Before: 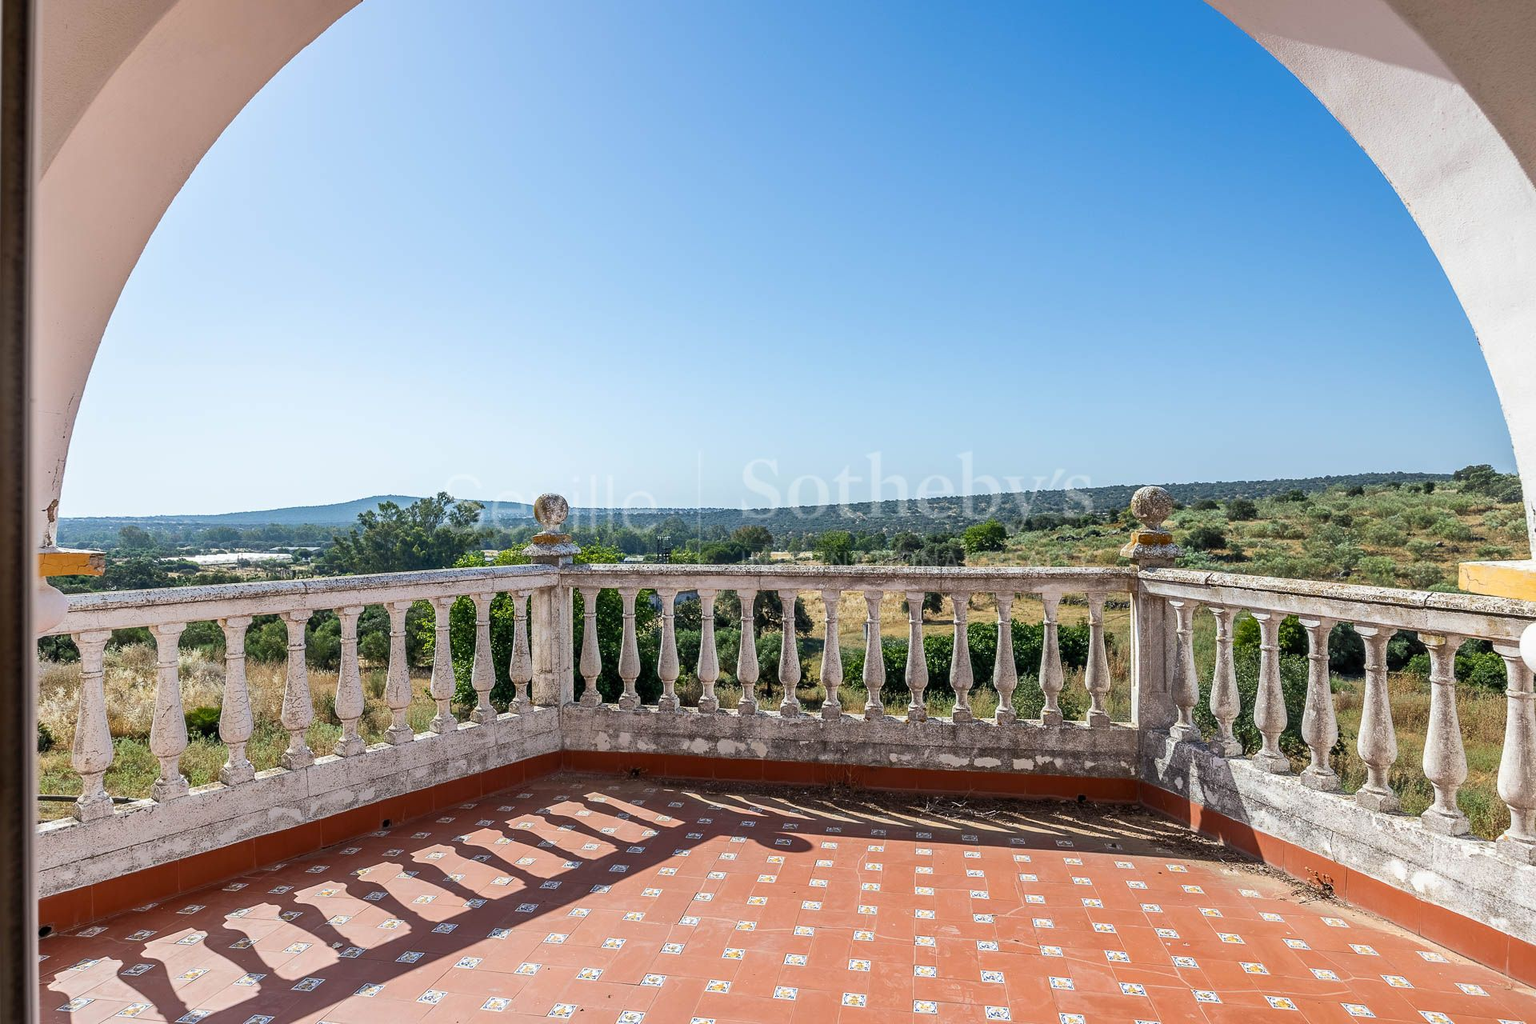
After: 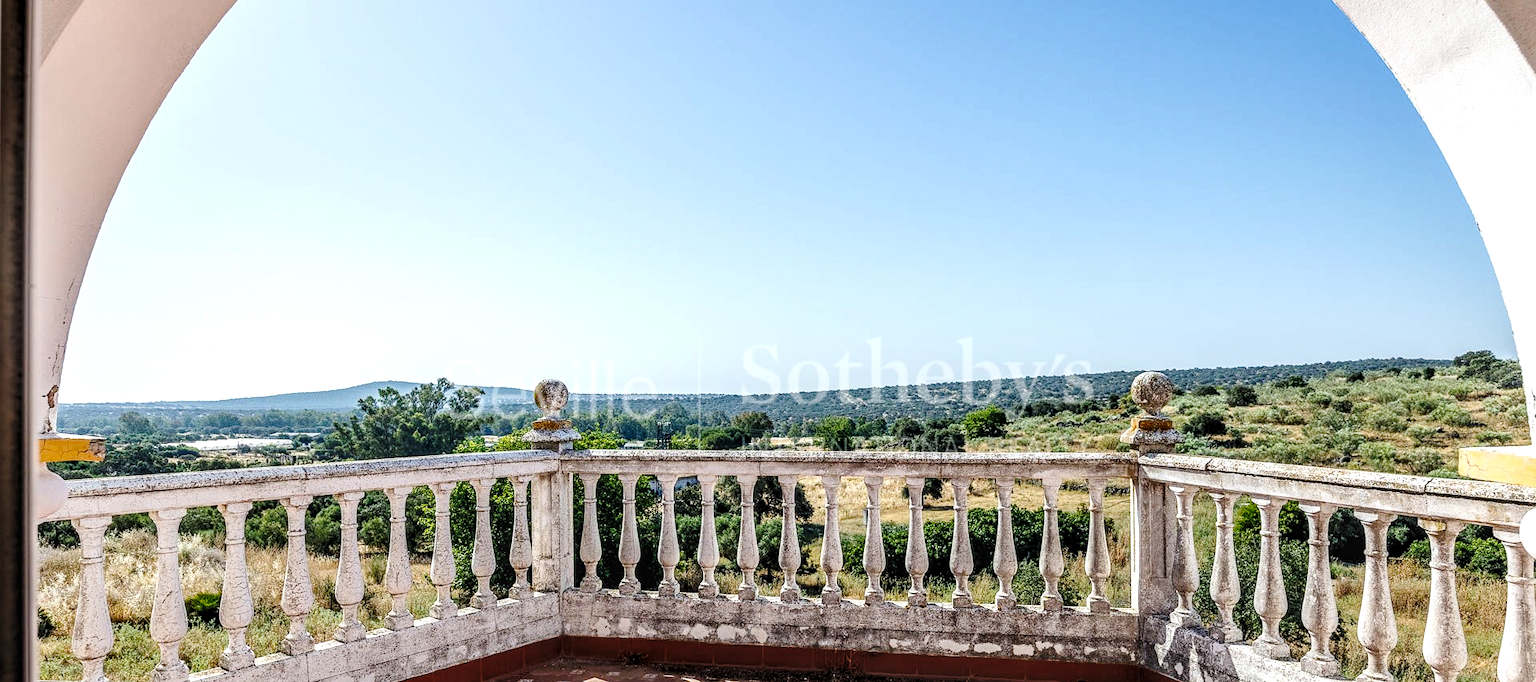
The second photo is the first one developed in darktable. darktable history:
tone curve: curves: ch0 [(0, 0) (0.003, 0.047) (0.011, 0.05) (0.025, 0.053) (0.044, 0.057) (0.069, 0.062) (0.1, 0.084) (0.136, 0.115) (0.177, 0.159) (0.224, 0.216) (0.277, 0.289) (0.335, 0.382) (0.399, 0.474) (0.468, 0.561) (0.543, 0.636) (0.623, 0.705) (0.709, 0.778) (0.801, 0.847) (0.898, 0.916) (1, 1)], preserve colors none
levels: white 99.88%, levels [0.062, 0.494, 0.925]
crop: top 11.177%, bottom 22.182%
local contrast: detail 130%
